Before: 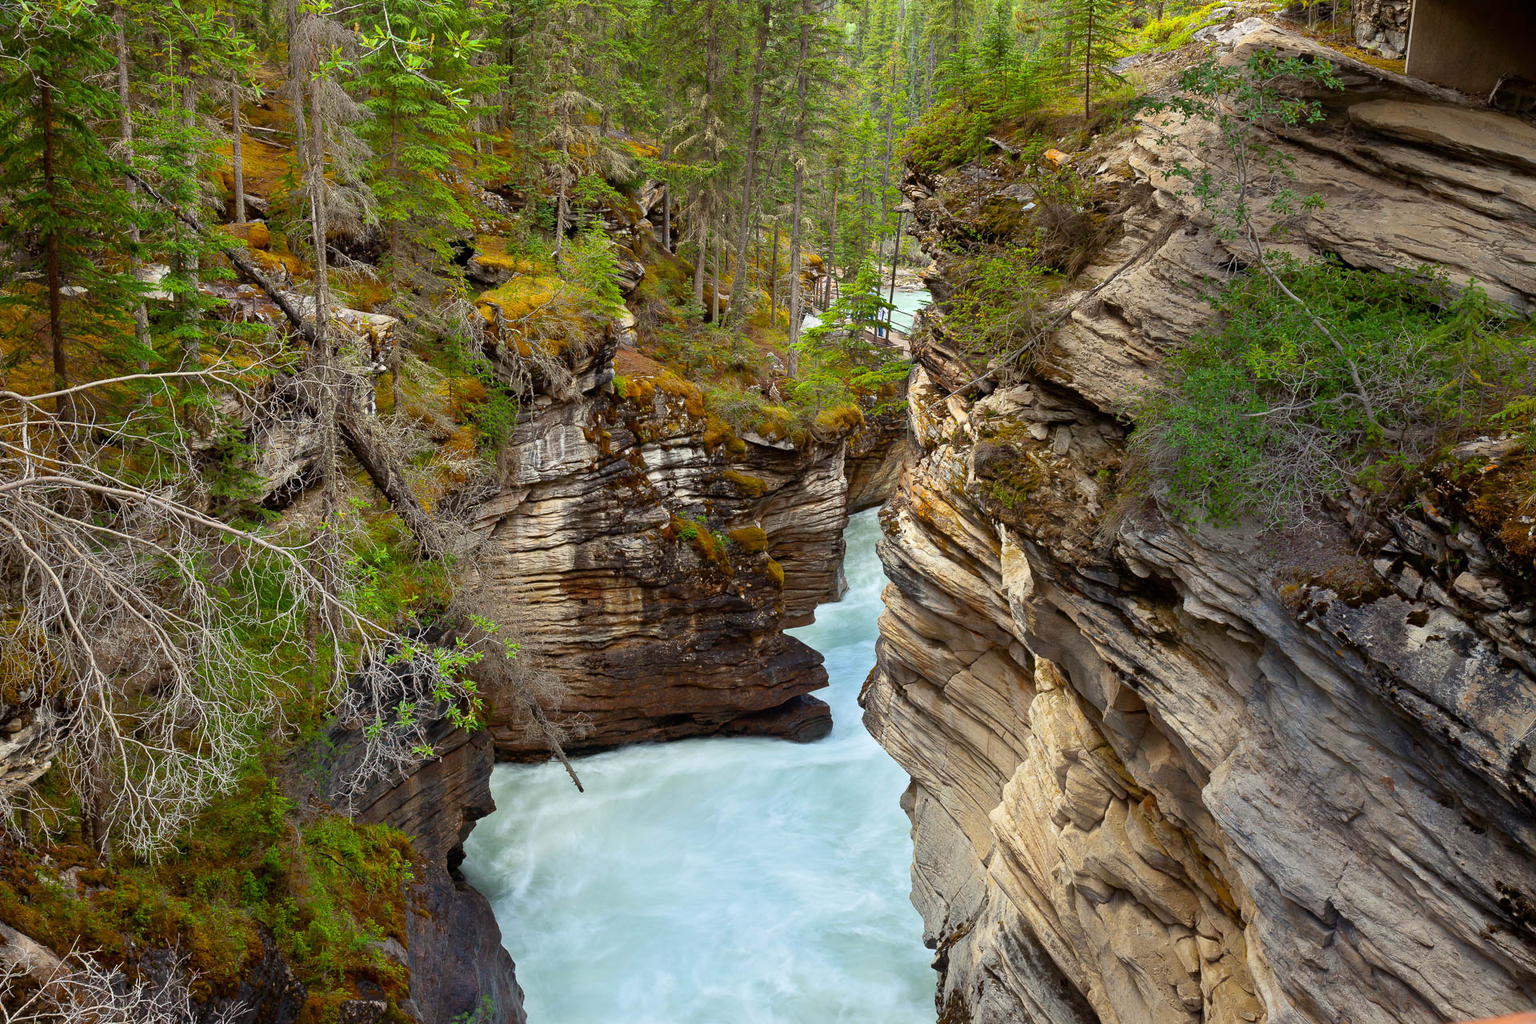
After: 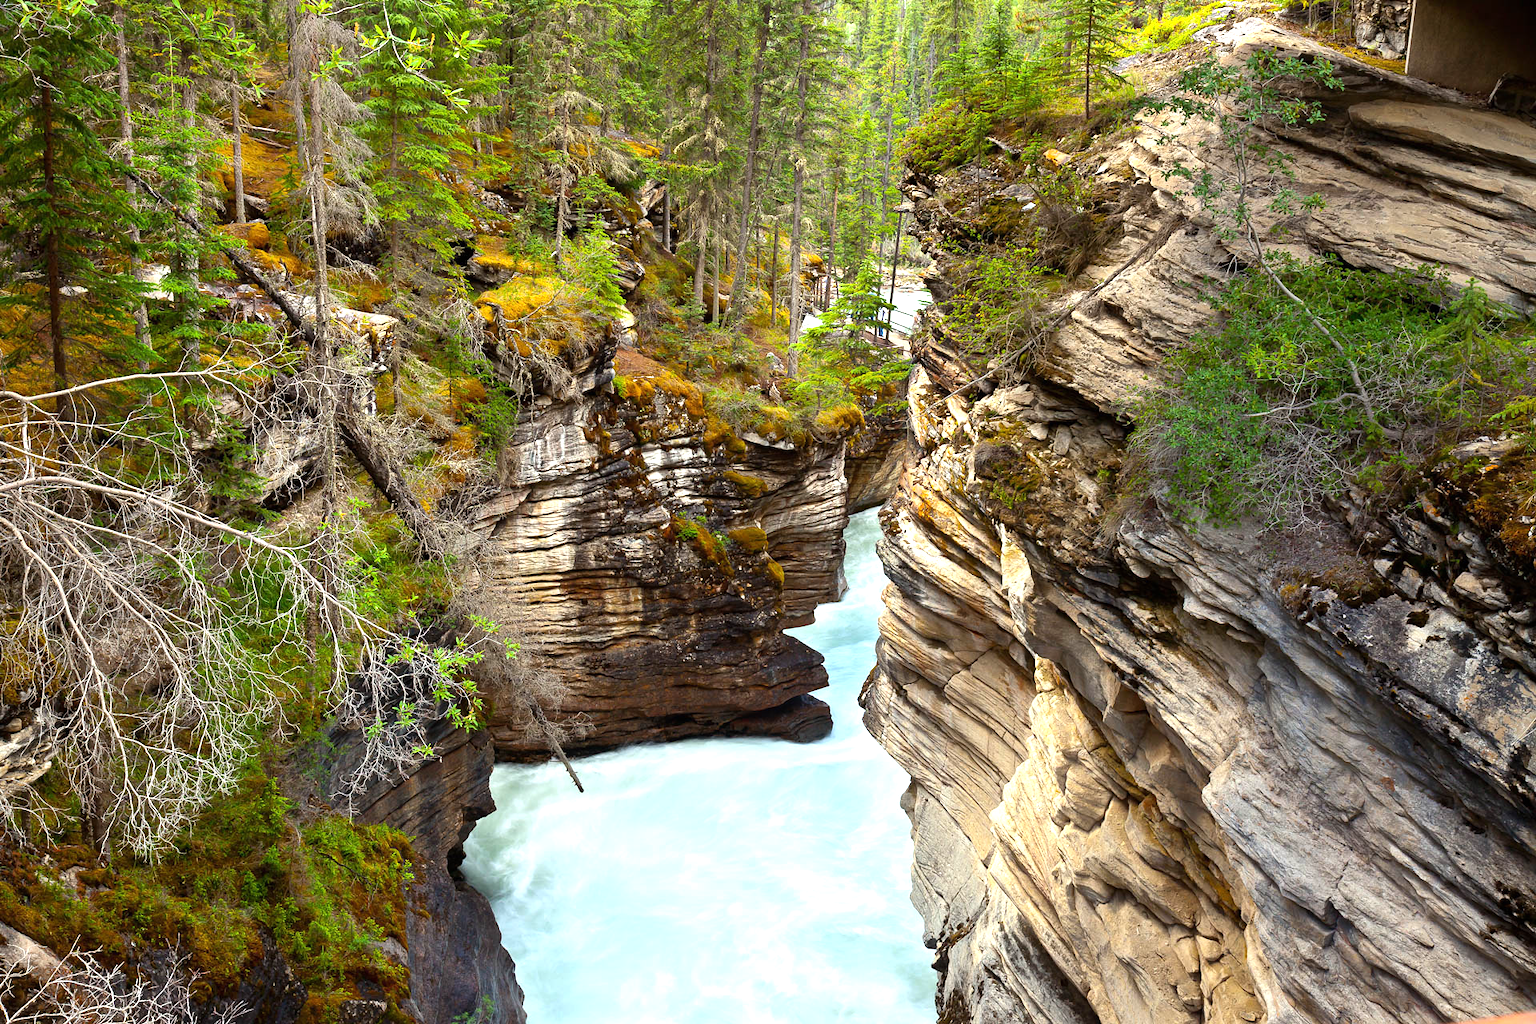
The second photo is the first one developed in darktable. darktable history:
exposure: black level correction 0, exposure 0.499 EV, compensate highlight preservation false
tone equalizer: -8 EV -0.42 EV, -7 EV -0.367 EV, -6 EV -0.325 EV, -5 EV -0.199 EV, -3 EV 0.212 EV, -2 EV 0.363 EV, -1 EV 0.378 EV, +0 EV 0.441 EV, edges refinement/feathering 500, mask exposure compensation -1.57 EV, preserve details no
